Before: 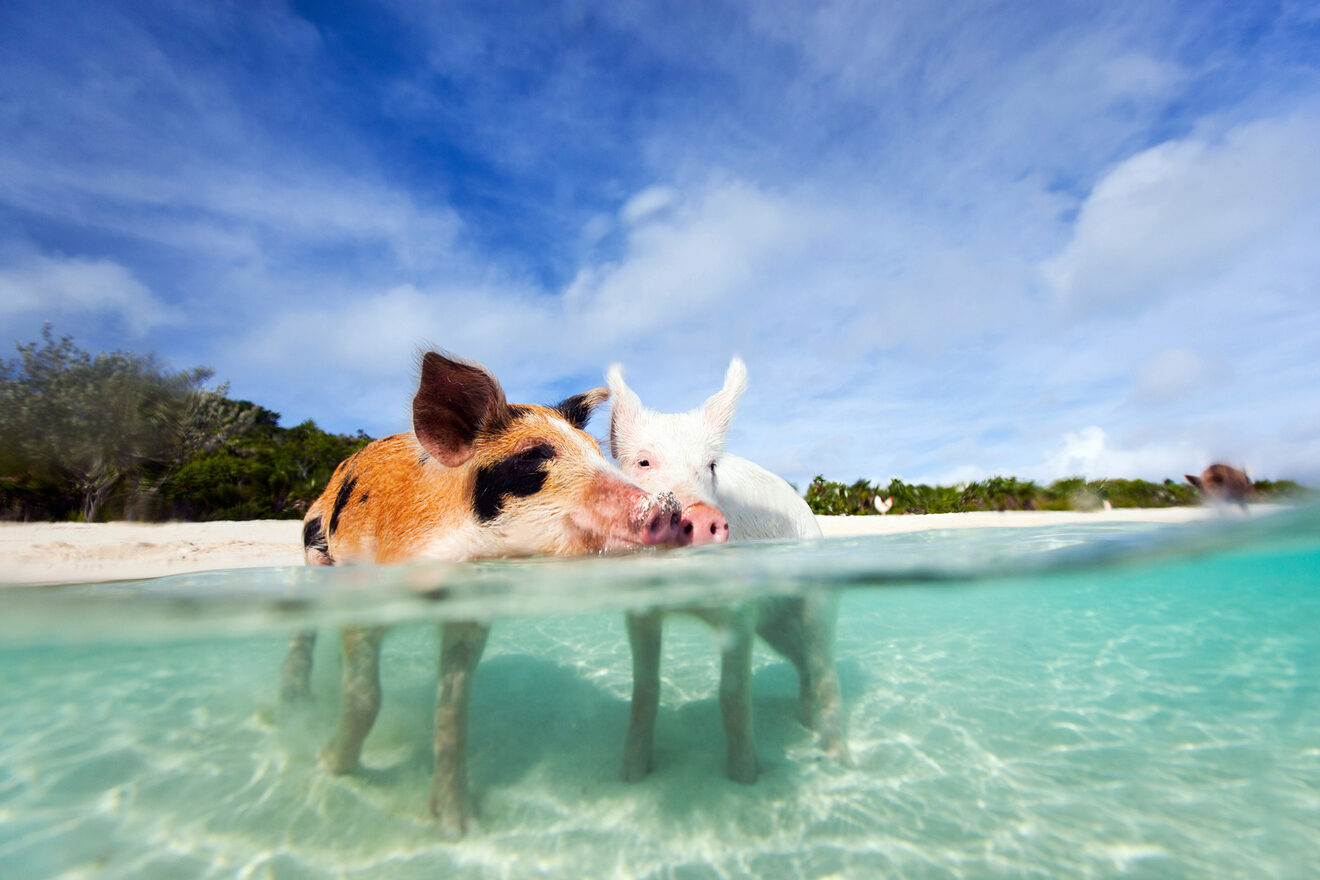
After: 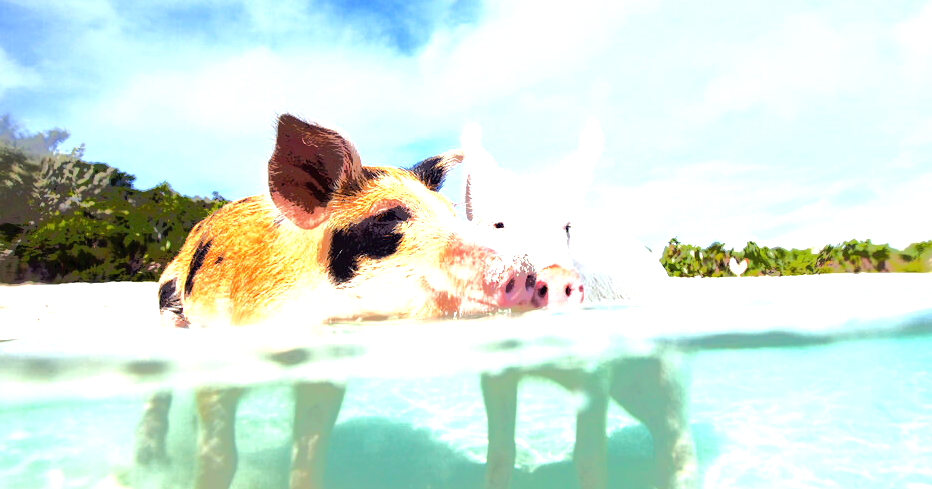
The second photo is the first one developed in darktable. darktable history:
crop: left 11.046%, top 27.124%, right 18.275%, bottom 17.208%
exposure: black level correction 0, exposure 1.278 EV, compensate highlight preservation false
tone equalizer: -7 EV -0.614 EV, -6 EV 1.03 EV, -5 EV -0.484 EV, -4 EV 0.406 EV, -3 EV 0.443 EV, -2 EV 0.167 EV, -1 EV -0.127 EV, +0 EV -0.372 EV, edges refinement/feathering 500, mask exposure compensation -1.57 EV, preserve details no
